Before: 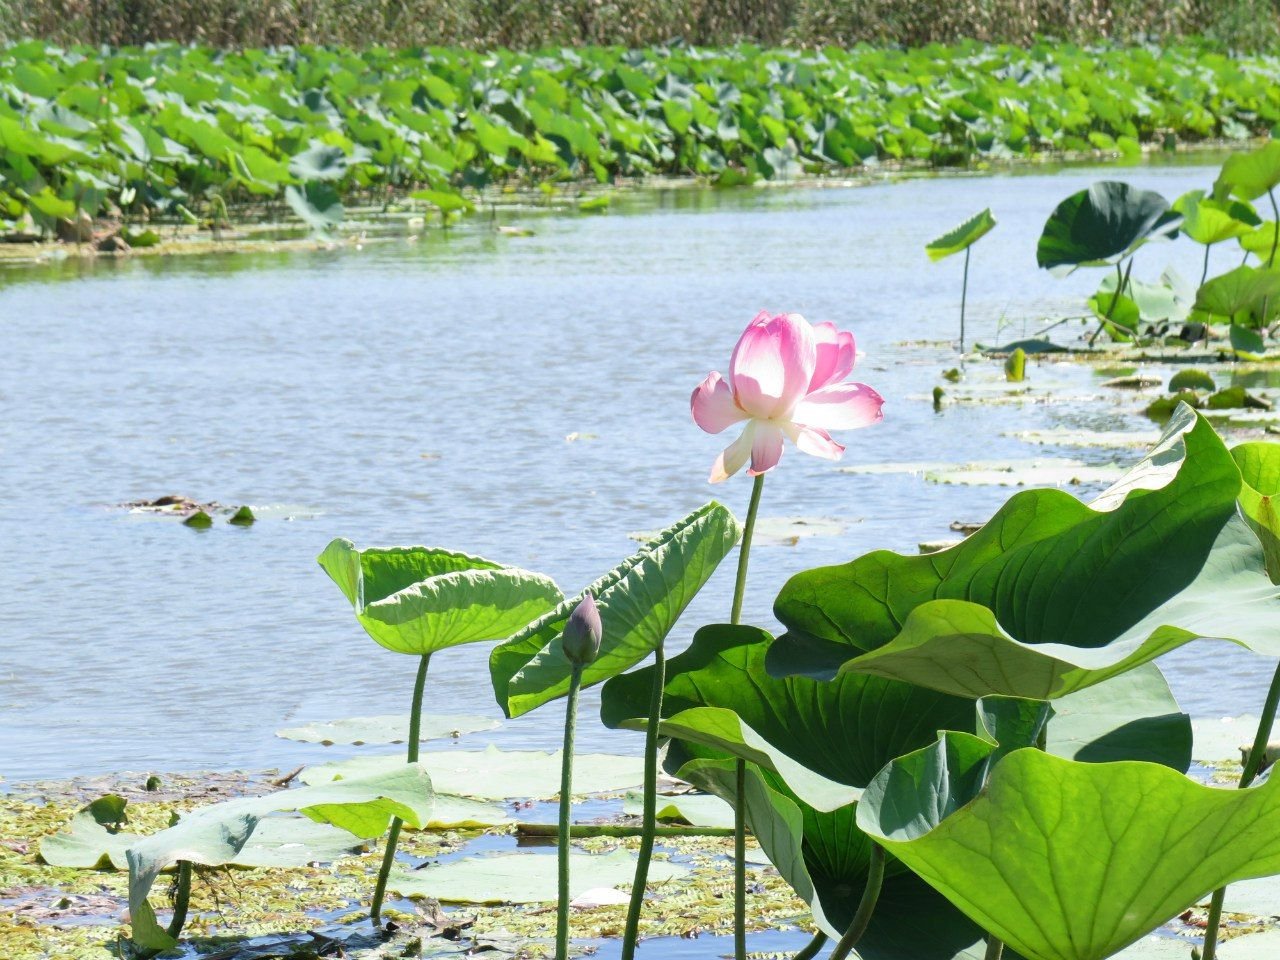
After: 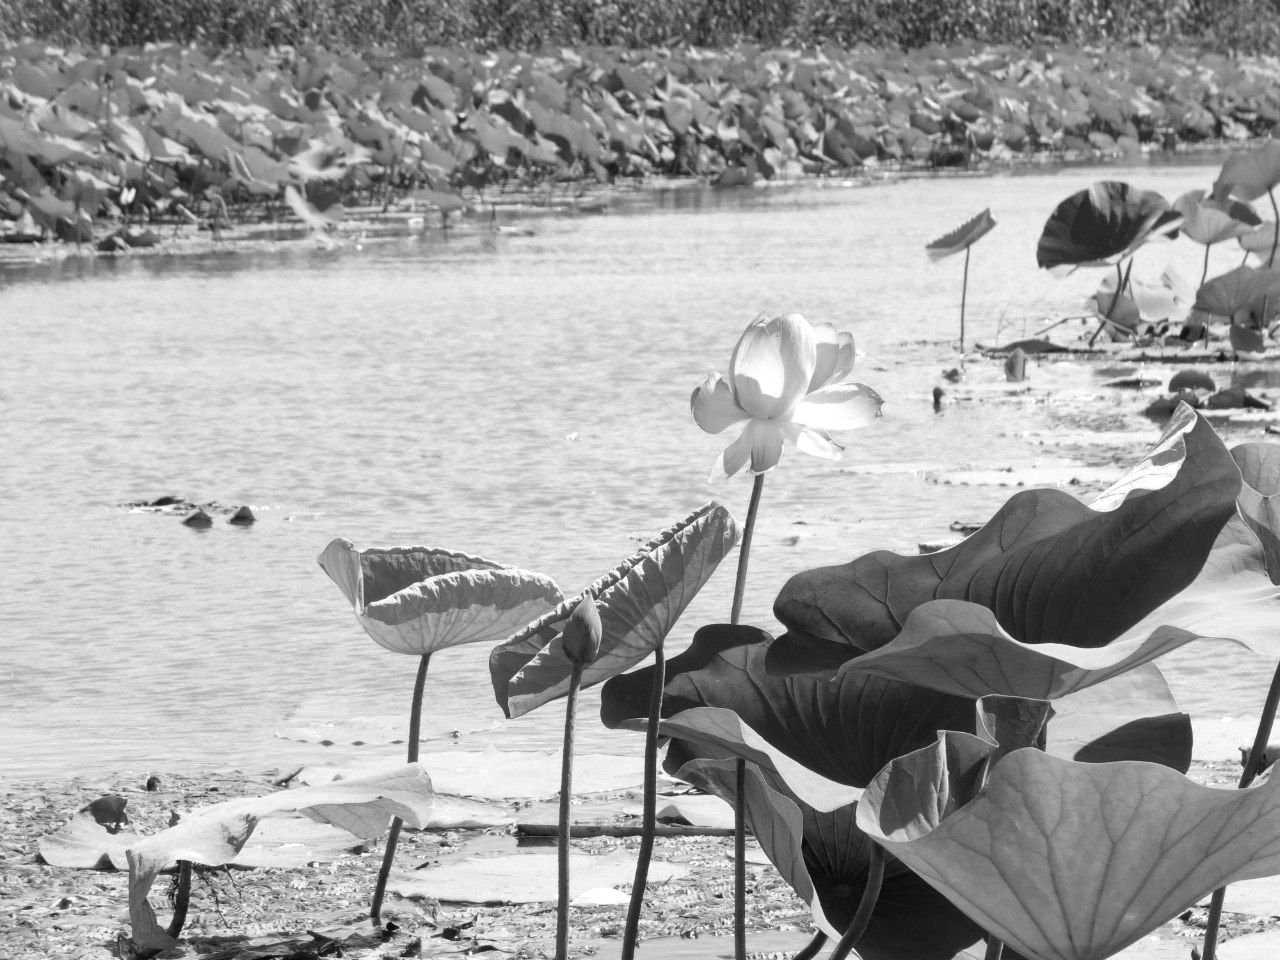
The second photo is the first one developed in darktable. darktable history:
color calibration: output gray [0.18, 0.41, 0.41, 0], illuminant as shot in camera, x 0.358, y 0.373, temperature 4628.91 K
local contrast: highlights 106%, shadows 100%, detail 120%, midtone range 0.2
